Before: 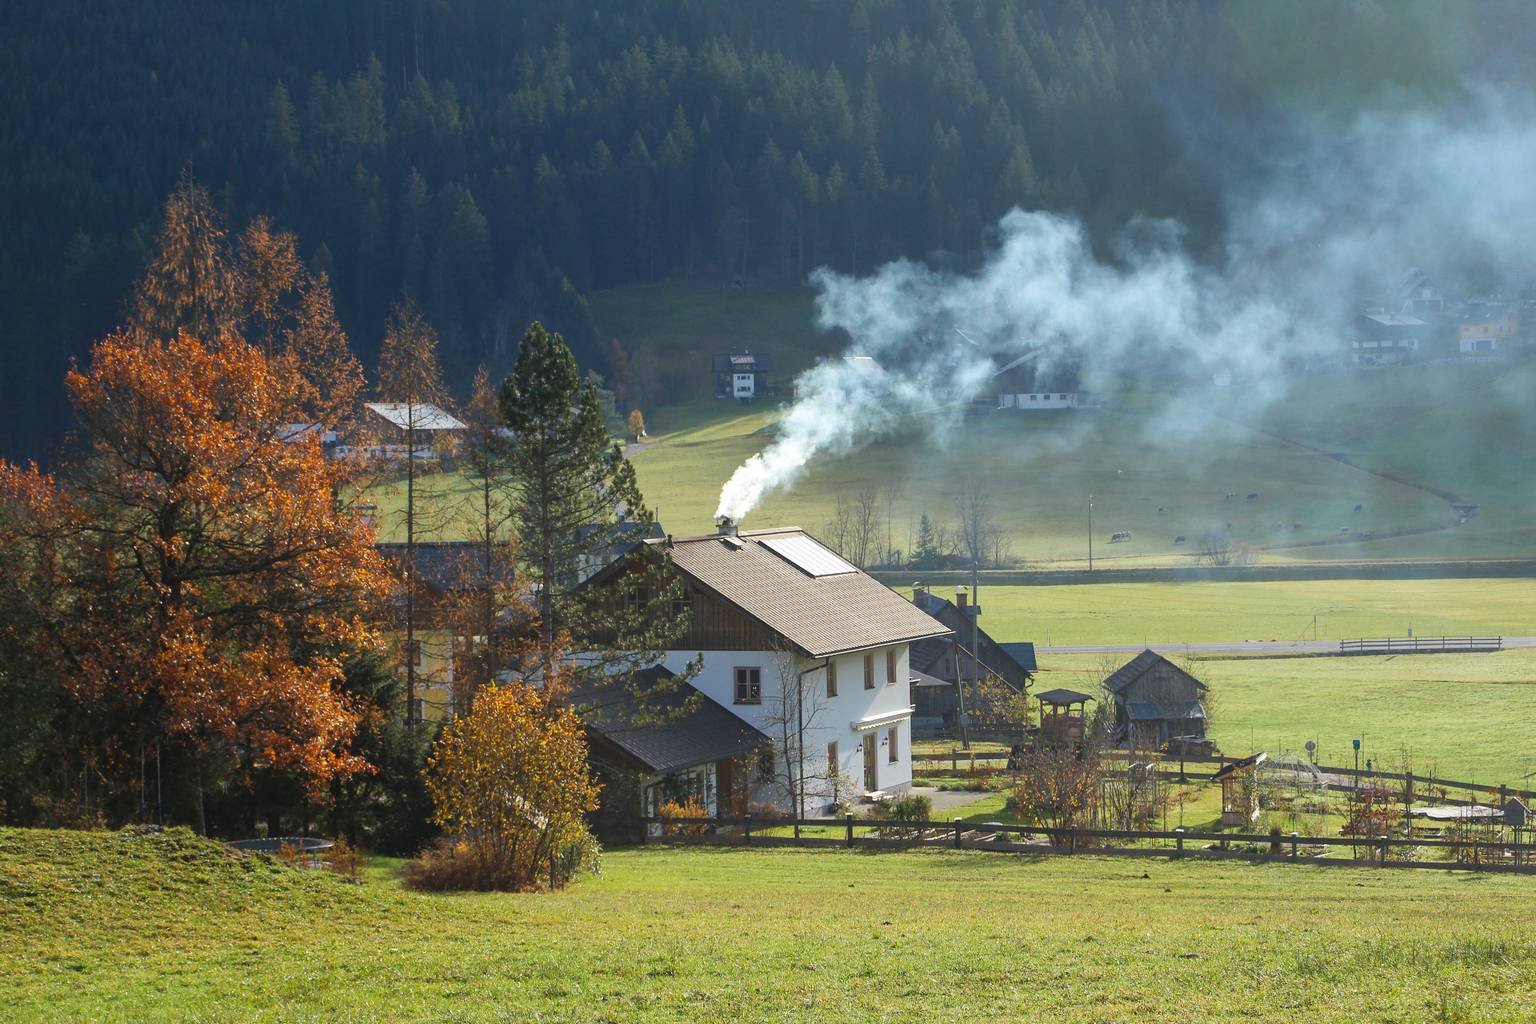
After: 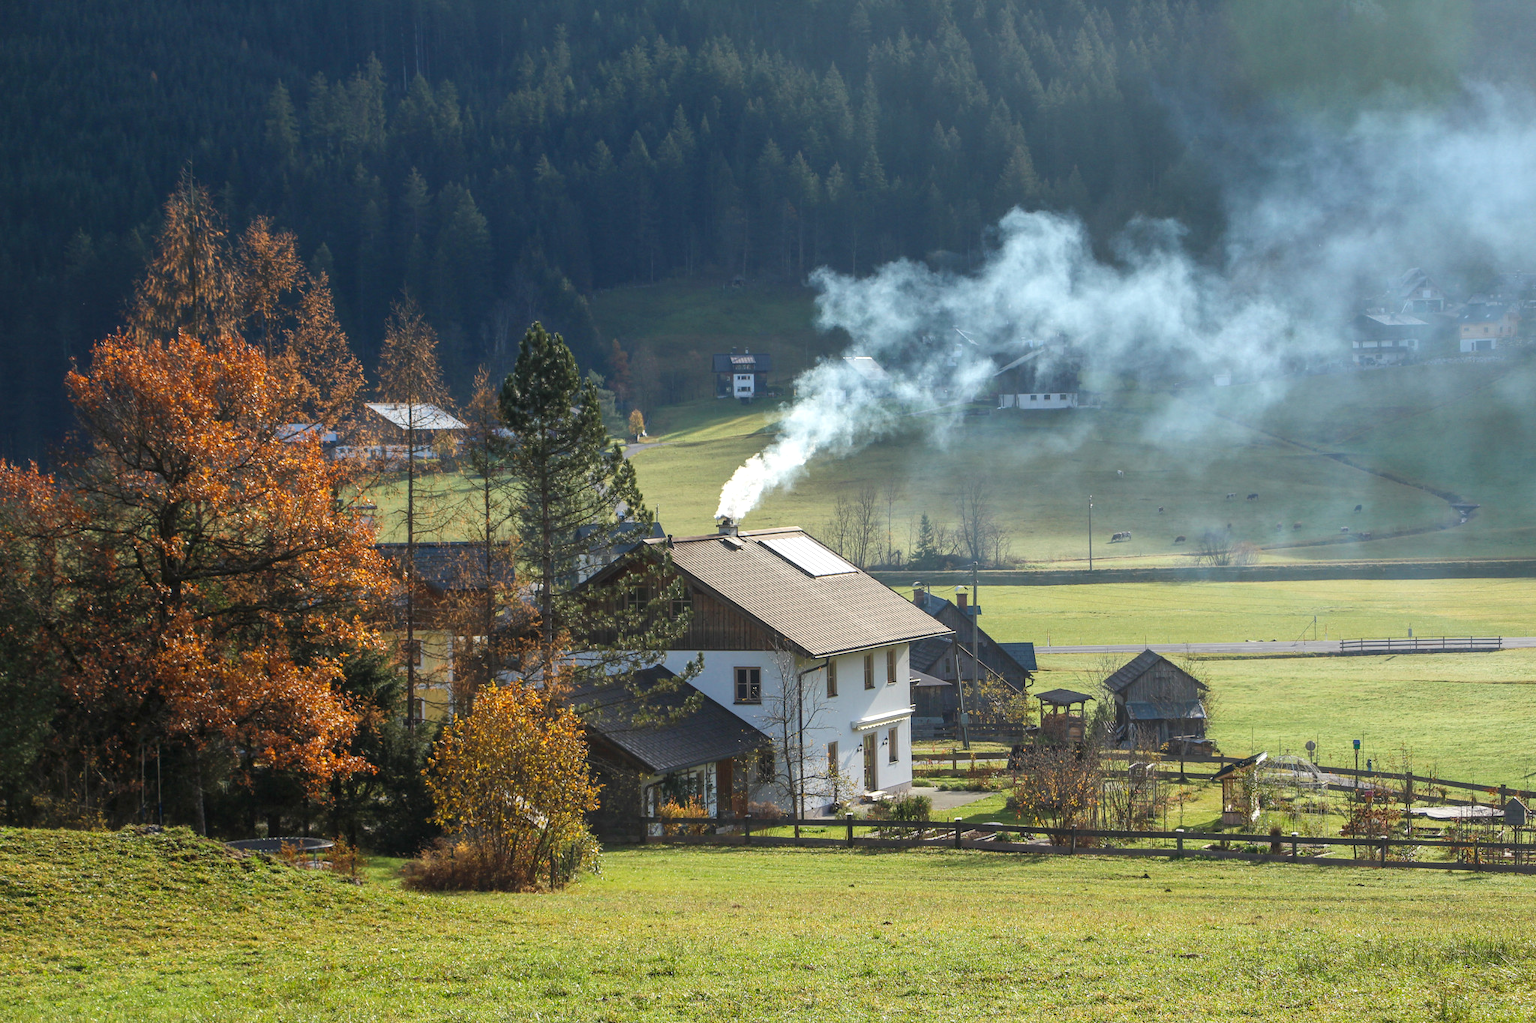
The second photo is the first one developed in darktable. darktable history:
exposure: exposure 0.02 EV, compensate highlight preservation false
local contrast: on, module defaults
